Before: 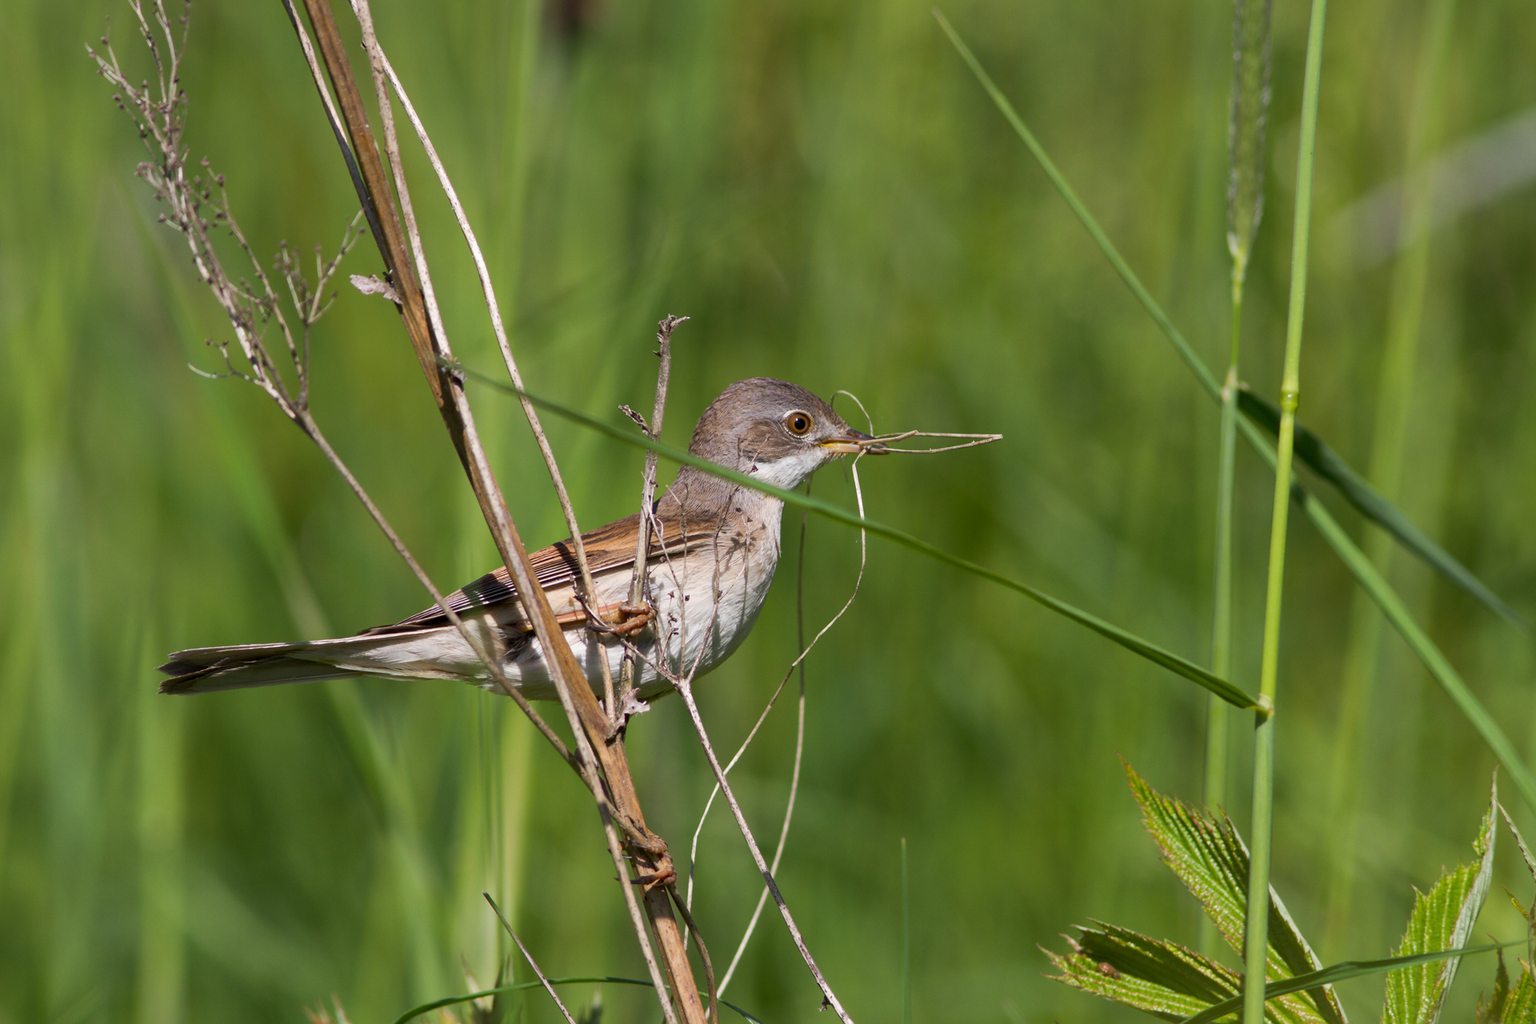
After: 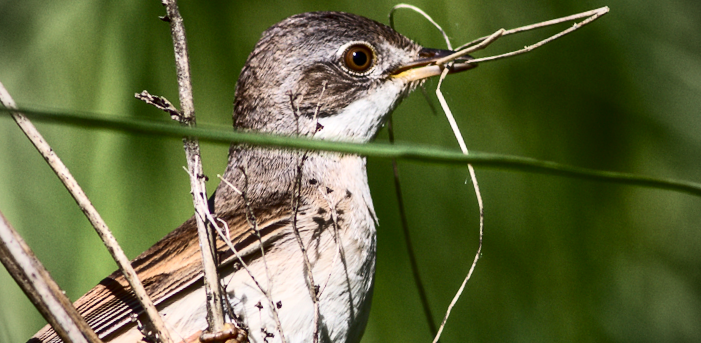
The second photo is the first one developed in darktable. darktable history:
crop: left 30%, top 30%, right 30%, bottom 30%
contrast brightness saturation: contrast 0.5, saturation -0.1
vignetting: unbound false
rotate and perspective: rotation -14.8°, crop left 0.1, crop right 0.903, crop top 0.25, crop bottom 0.748
local contrast: on, module defaults
